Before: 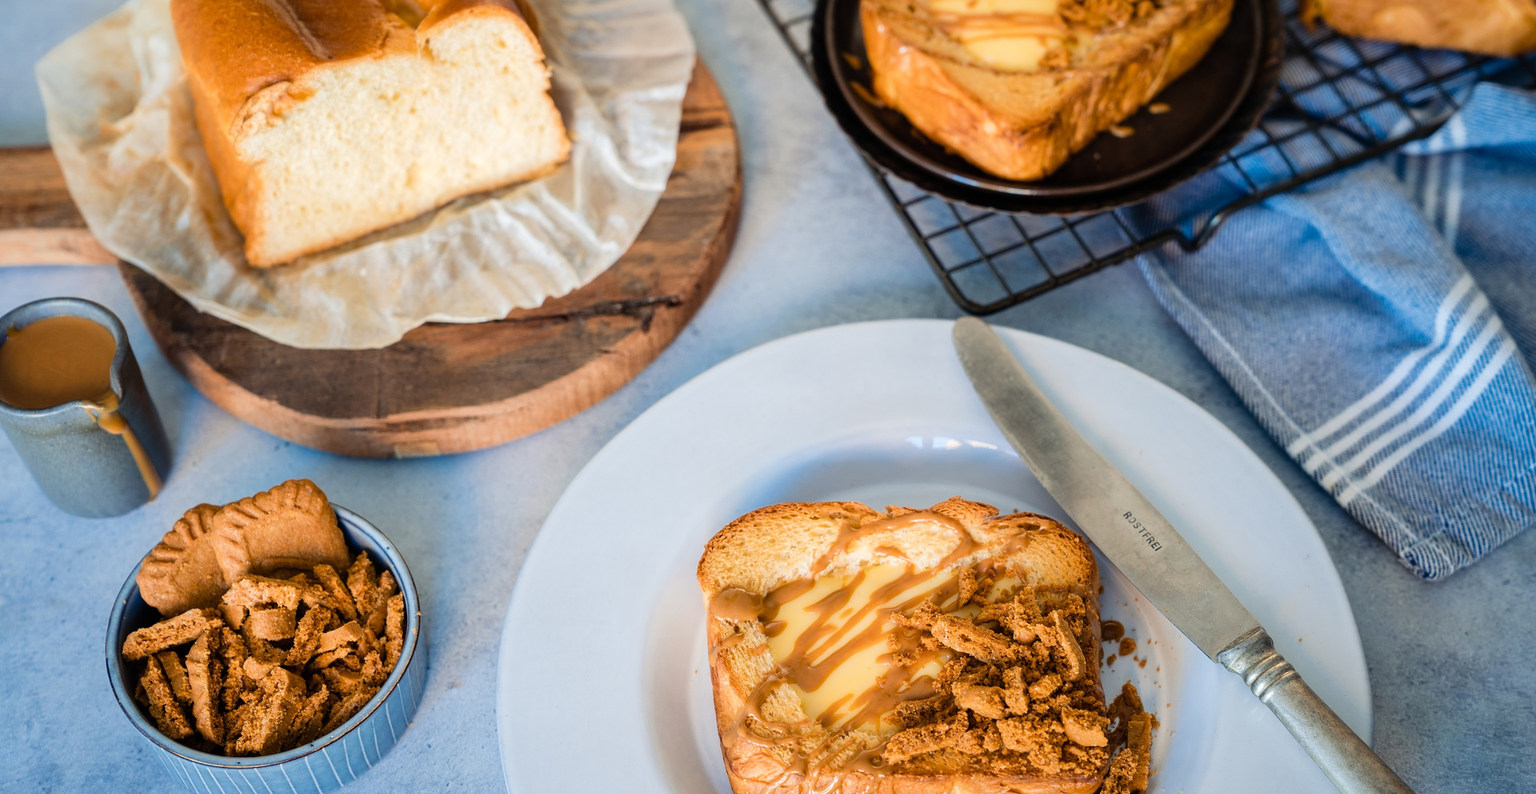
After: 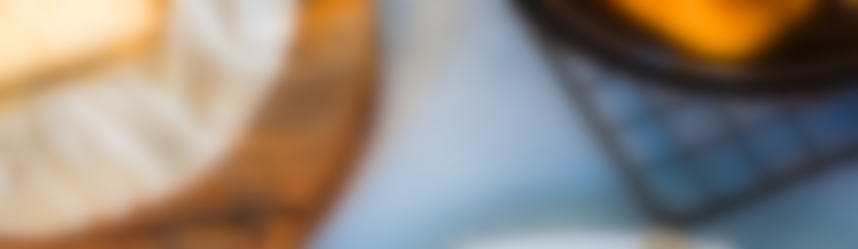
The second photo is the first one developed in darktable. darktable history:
color balance rgb: perceptual saturation grading › global saturation 30%, global vibrance 20%
white balance: red 1, blue 1
lowpass: on, module defaults
crop: left 28.64%, top 16.832%, right 26.637%, bottom 58.055%
